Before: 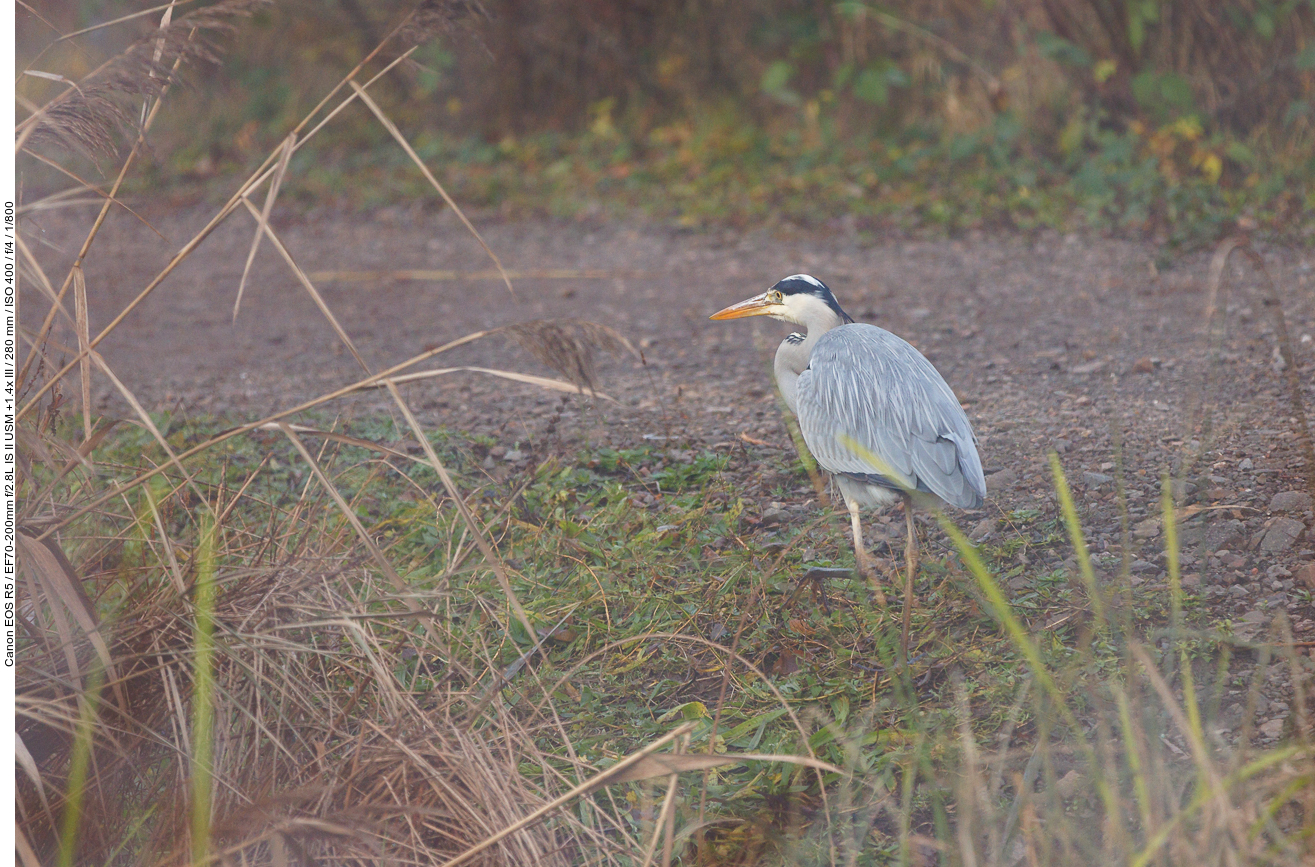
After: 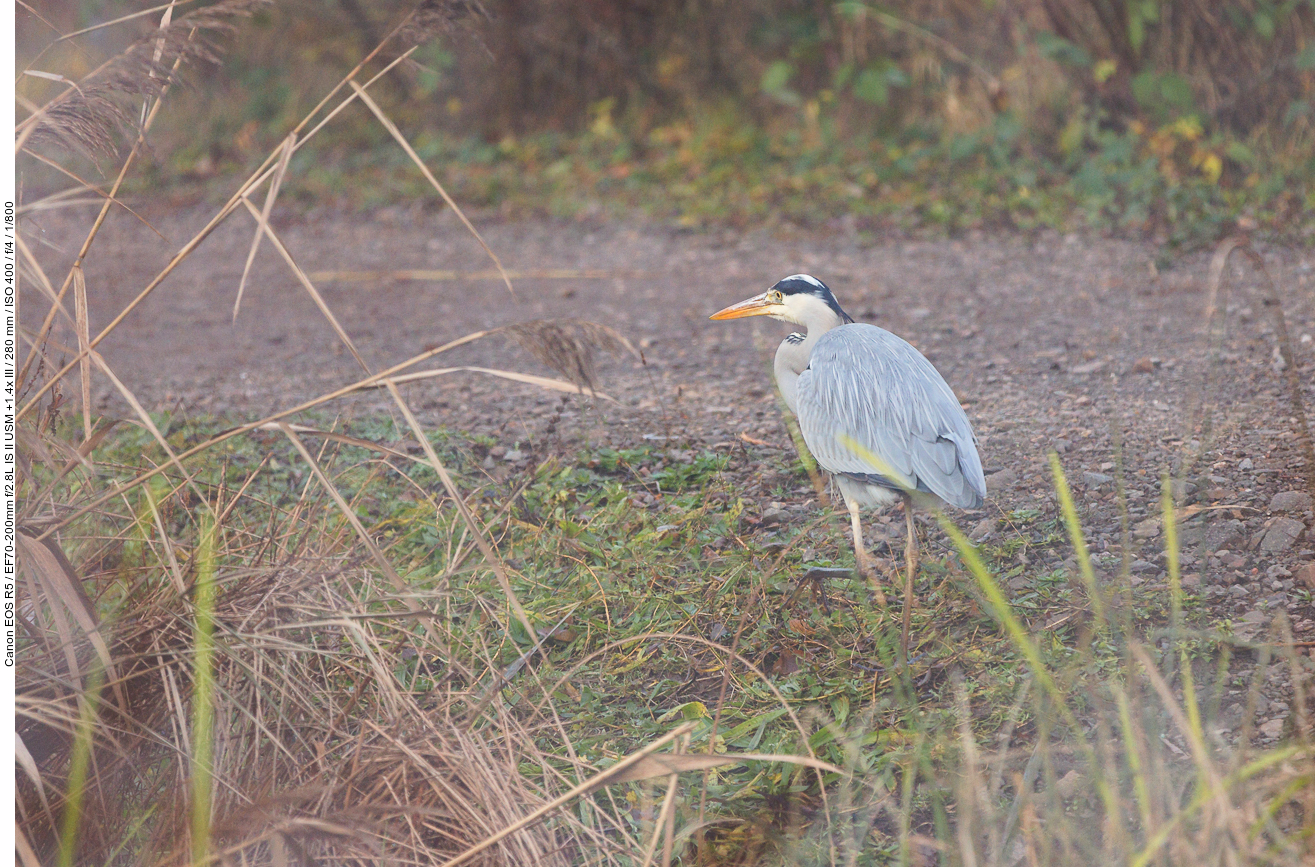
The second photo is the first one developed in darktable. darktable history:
tone curve: curves: ch0 [(0, 0.013) (0.054, 0.018) (0.205, 0.191) (0.289, 0.292) (0.39, 0.424) (0.493, 0.551) (0.666, 0.743) (0.795, 0.841) (1, 0.998)]; ch1 [(0, 0) (0.385, 0.343) (0.439, 0.415) (0.494, 0.495) (0.501, 0.501) (0.51, 0.509) (0.548, 0.554) (0.586, 0.601) (0.66, 0.687) (0.783, 0.804) (1, 1)]; ch2 [(0, 0) (0.304, 0.31) (0.403, 0.399) (0.441, 0.428) (0.47, 0.469) (0.498, 0.496) (0.524, 0.538) (0.566, 0.579) (0.633, 0.665) (0.7, 0.711) (1, 1)]
